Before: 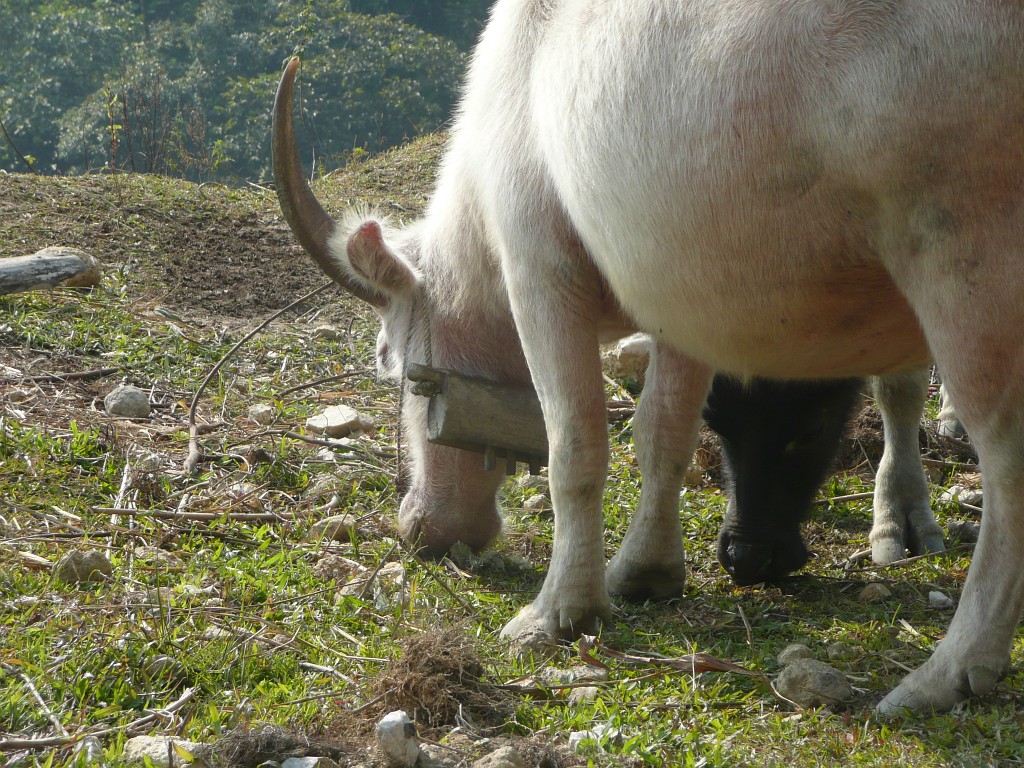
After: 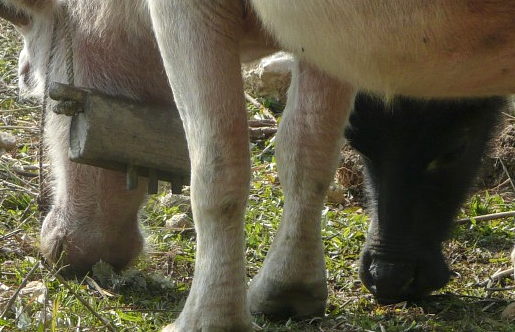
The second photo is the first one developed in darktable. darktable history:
local contrast: on, module defaults
crop: left 35.03%, top 36.625%, right 14.663%, bottom 20.057%
shadows and highlights: low approximation 0.01, soften with gaussian
